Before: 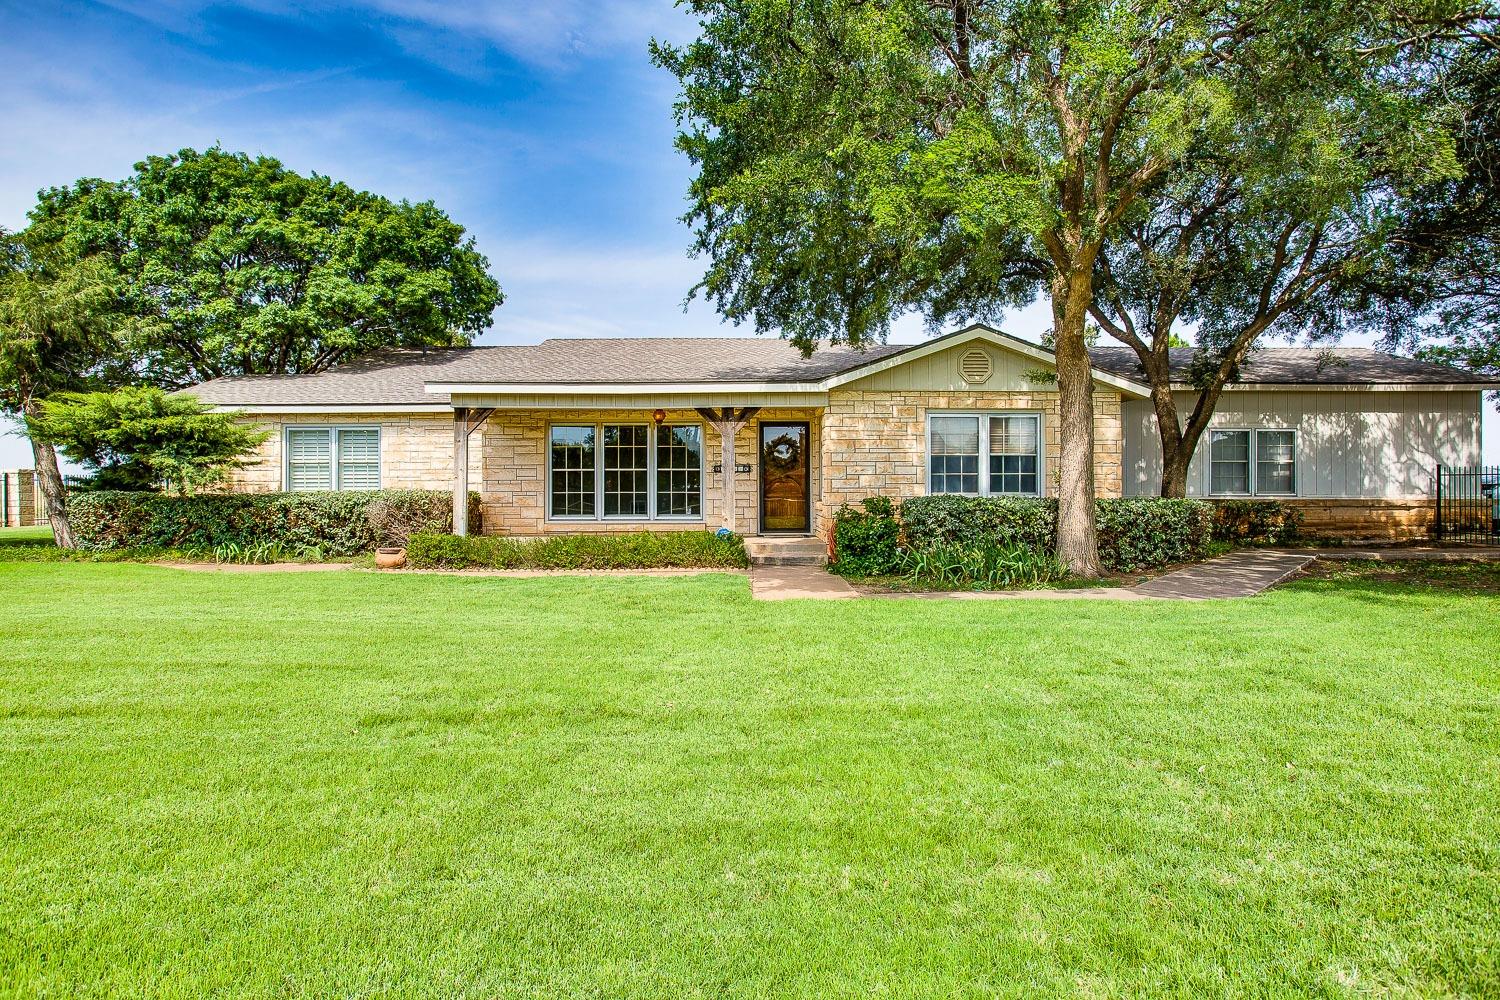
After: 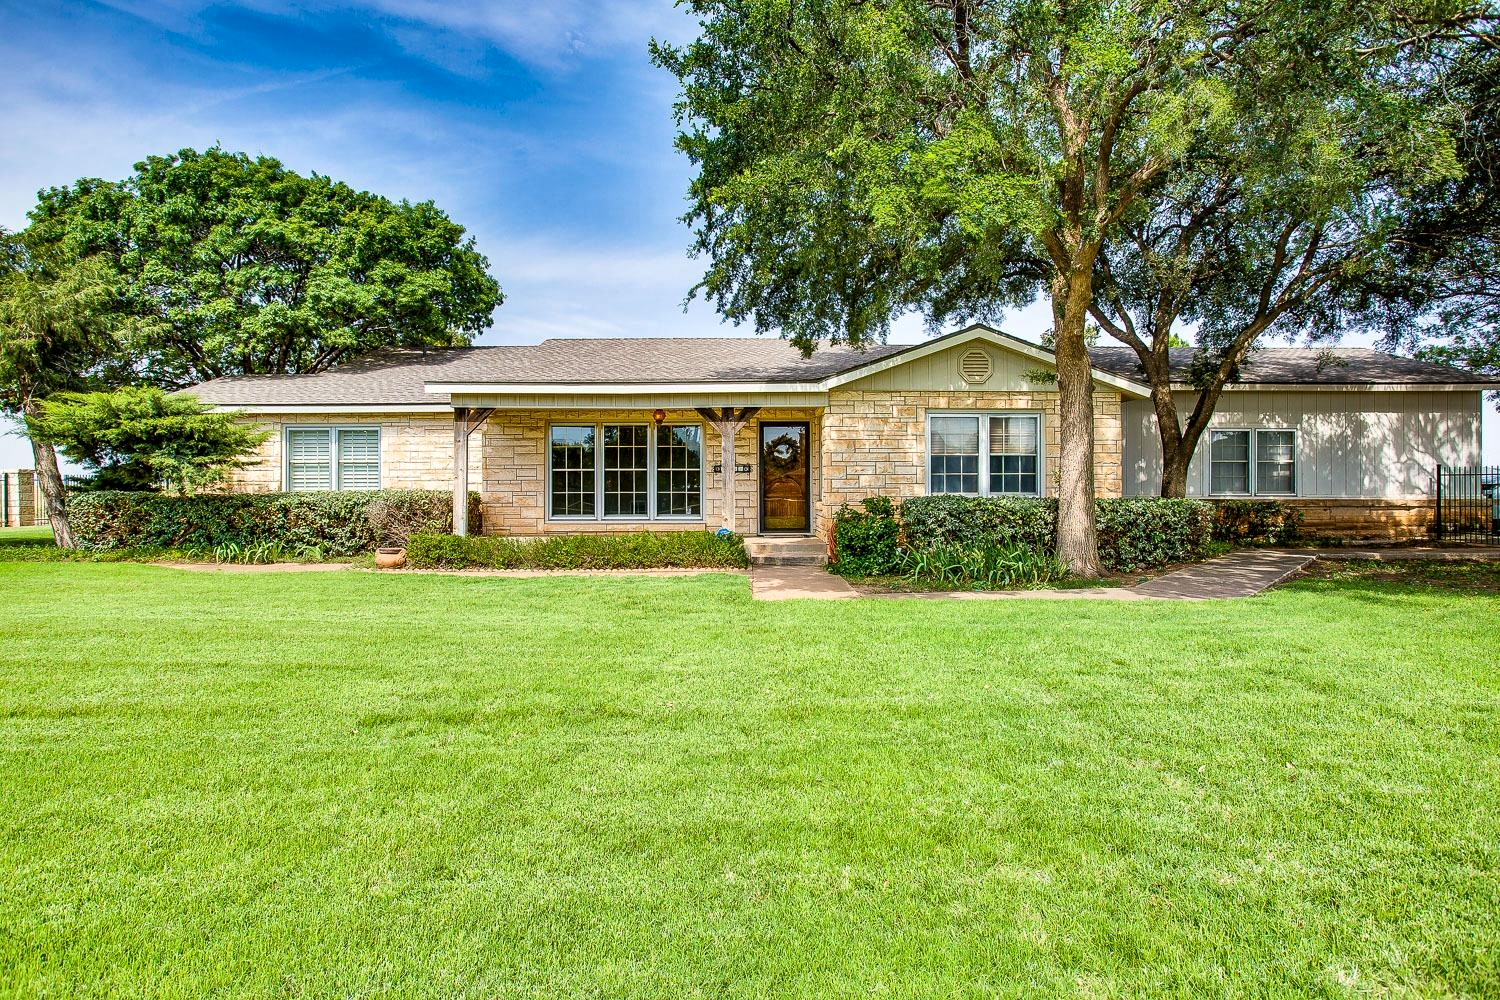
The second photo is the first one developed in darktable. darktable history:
local contrast: mode bilateral grid, contrast 19, coarseness 50, detail 130%, midtone range 0.2
